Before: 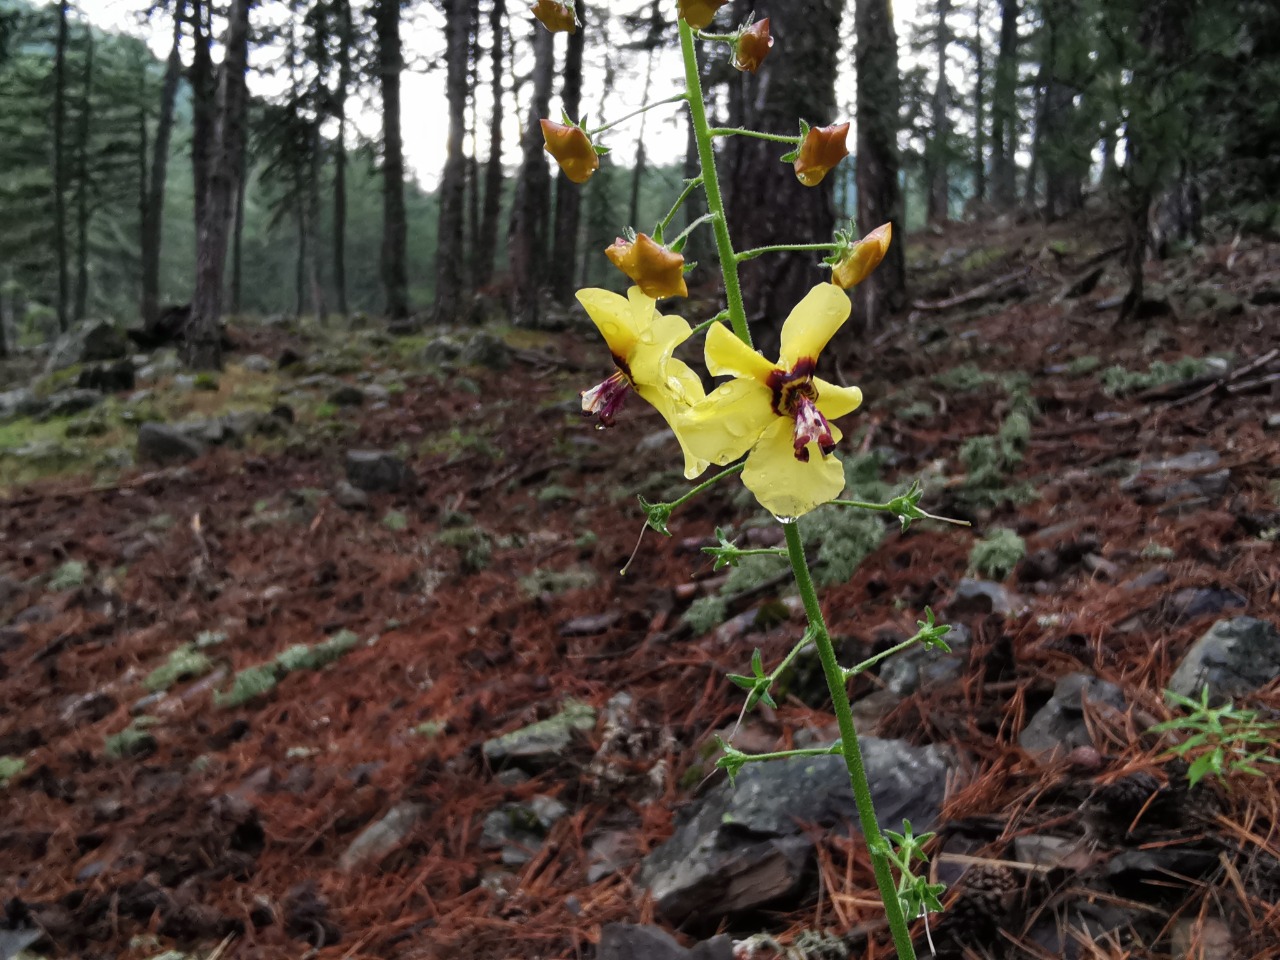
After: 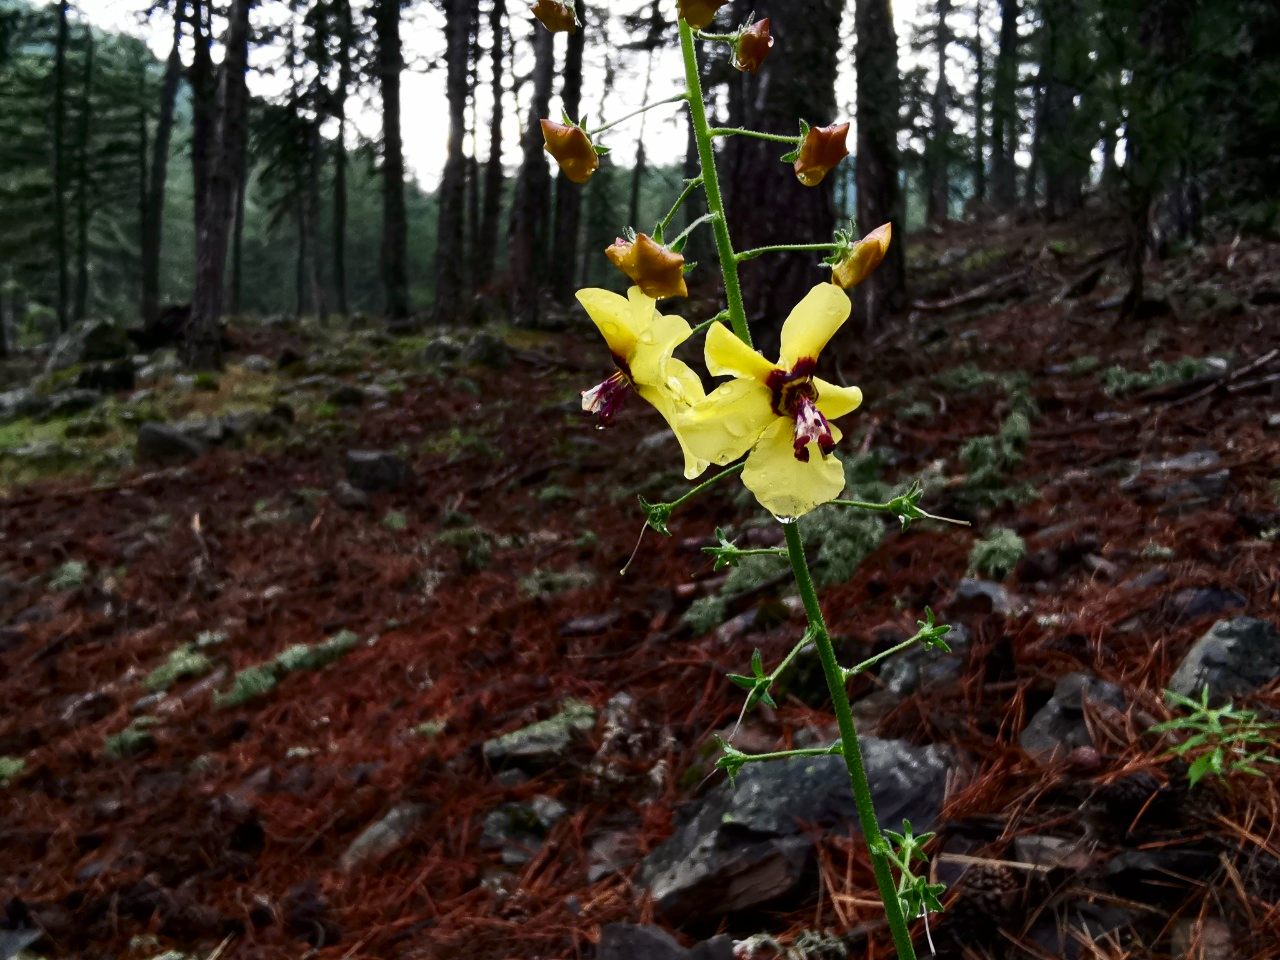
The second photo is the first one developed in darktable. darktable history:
contrast brightness saturation: contrast 0.2, brightness -0.112, saturation 0.095
